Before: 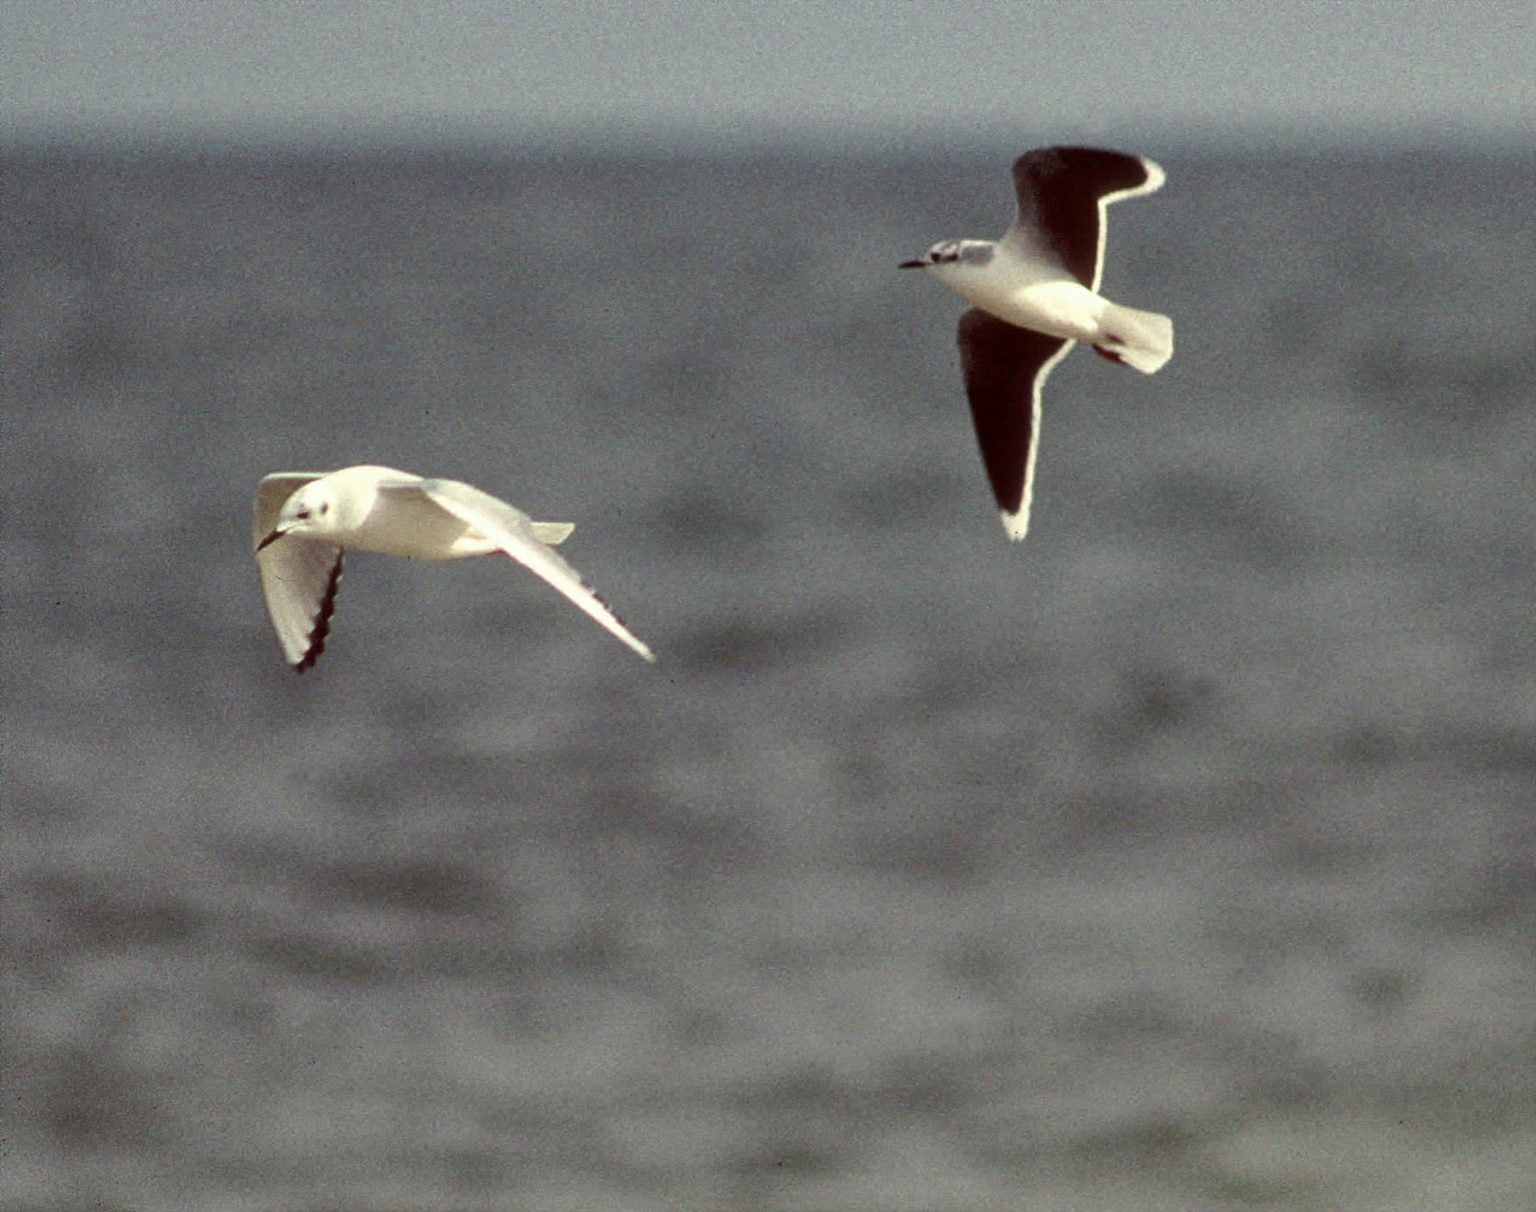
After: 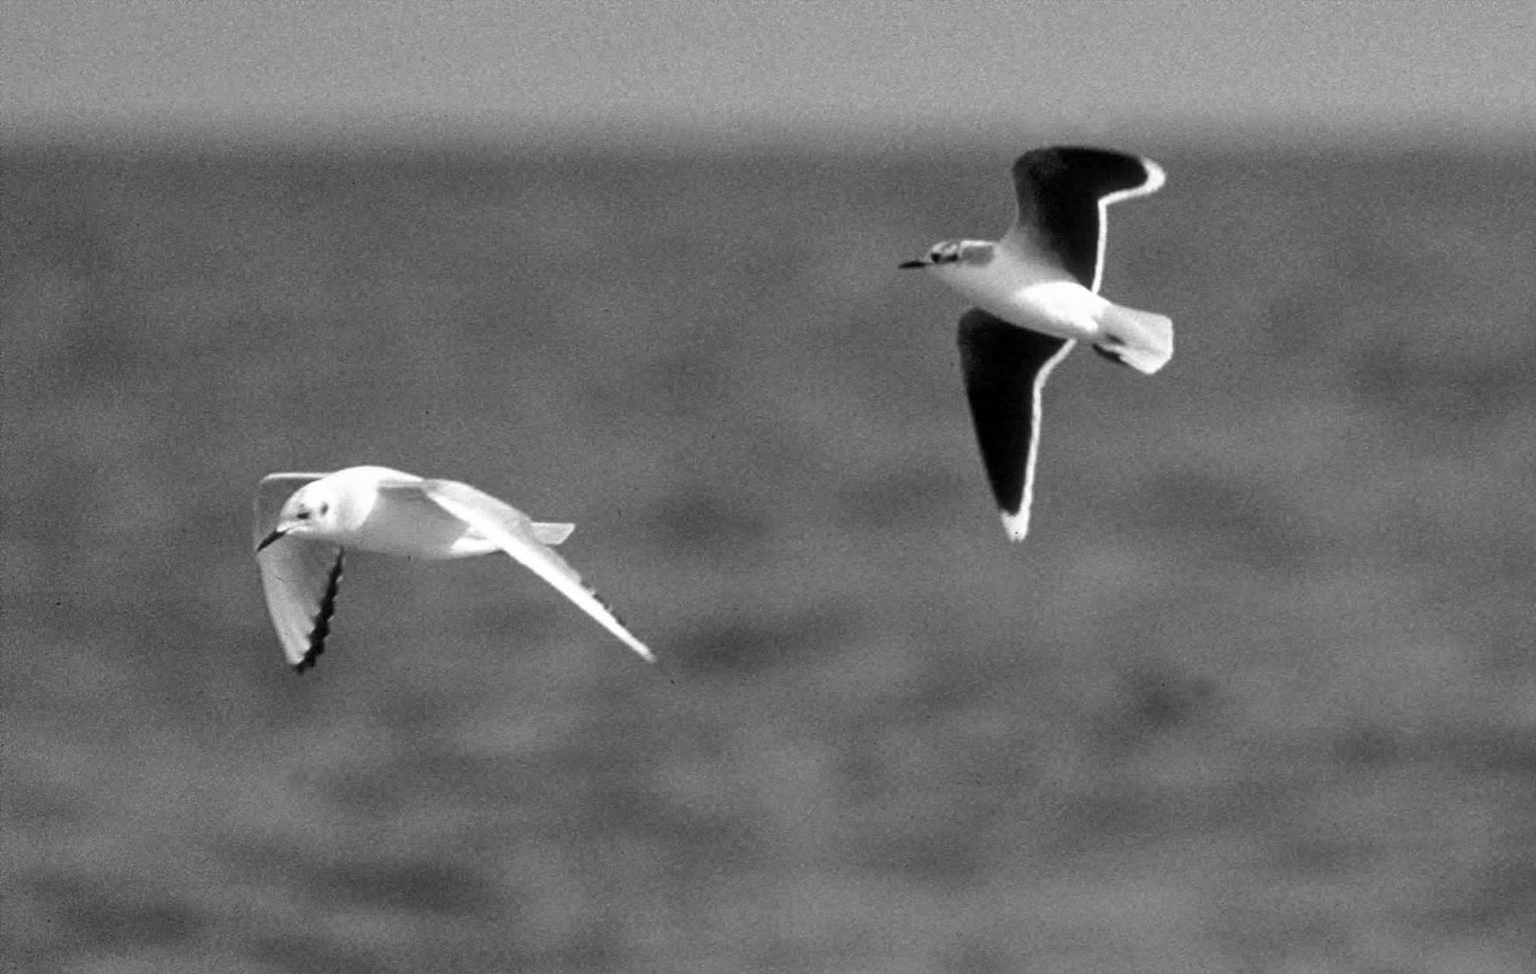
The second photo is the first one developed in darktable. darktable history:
levels: mode automatic, black 0.023%, white 99.97%, levels [0.062, 0.494, 0.925]
monochrome: size 3.1
white balance: red 1.029, blue 0.92
color zones: curves: ch1 [(0, 0.34) (0.143, 0.164) (0.286, 0.152) (0.429, 0.176) (0.571, 0.173) (0.714, 0.188) (0.857, 0.199) (1, 0.34)]
color balance rgb: perceptual saturation grading › global saturation 25%, global vibrance 20%
color correction: highlights a* -20.08, highlights b* 9.8, shadows a* -20.4, shadows b* -10.76
crop: bottom 19.644%
